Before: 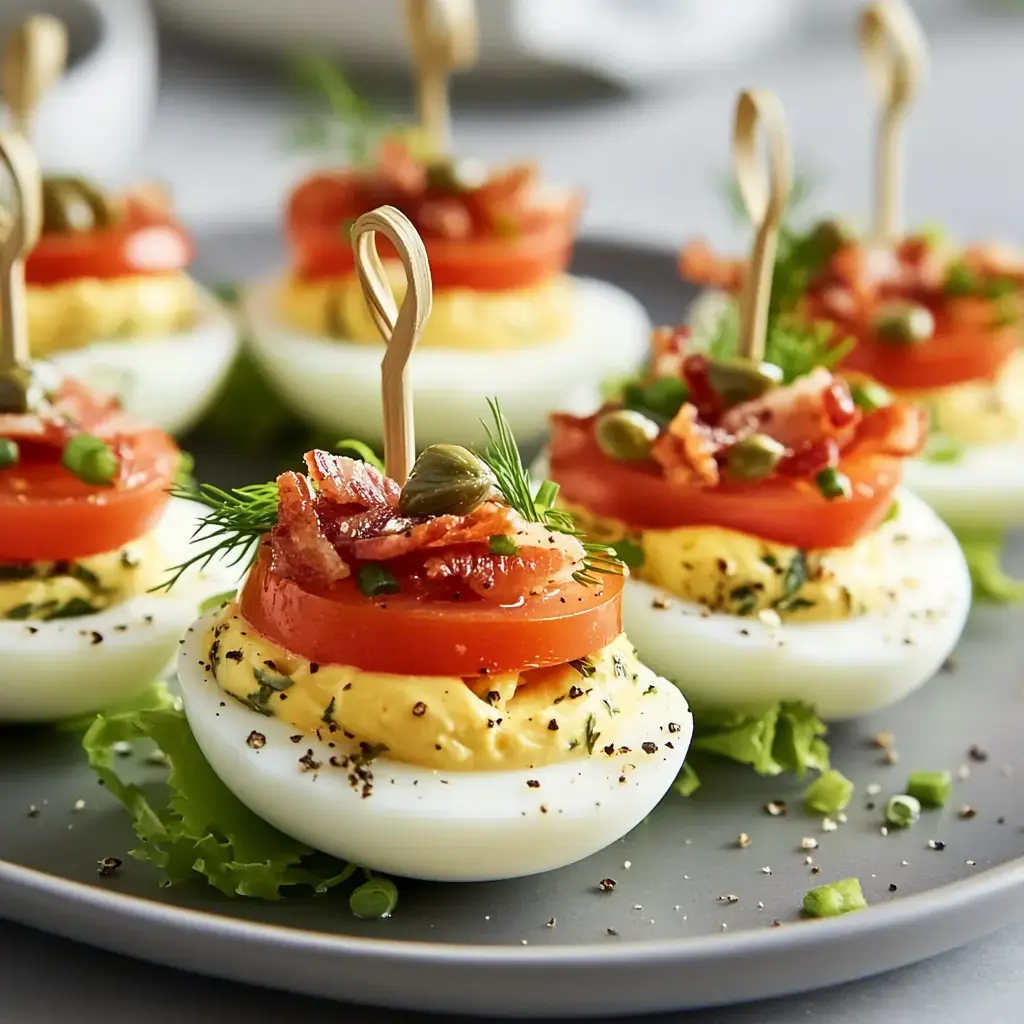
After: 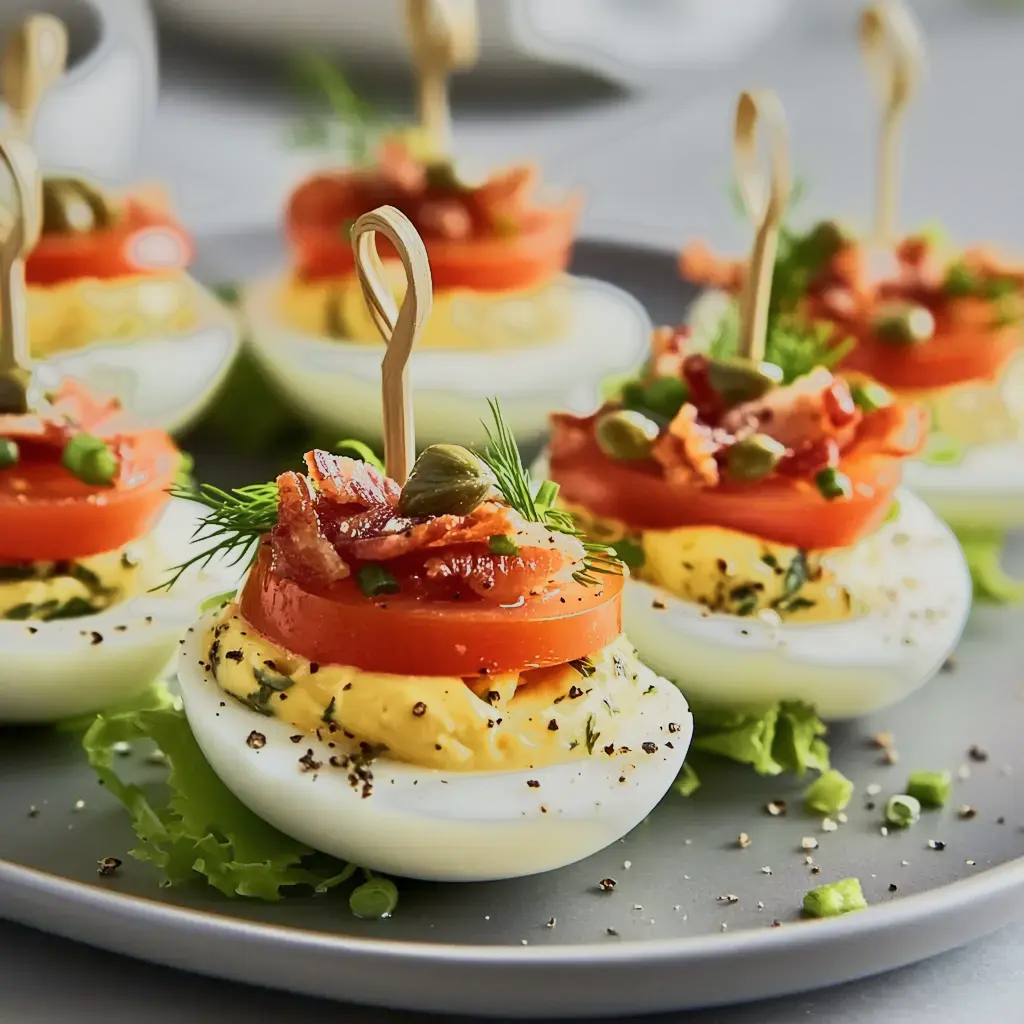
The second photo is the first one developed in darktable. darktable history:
tone equalizer: -7 EV -0.63 EV, -6 EV 1 EV, -5 EV -0.45 EV, -4 EV 0.43 EV, -3 EV 0.41 EV, -2 EV 0.15 EV, -1 EV -0.15 EV, +0 EV -0.39 EV, smoothing diameter 25%, edges refinement/feathering 10, preserve details guided filter
contrast brightness saturation: saturation -0.04
